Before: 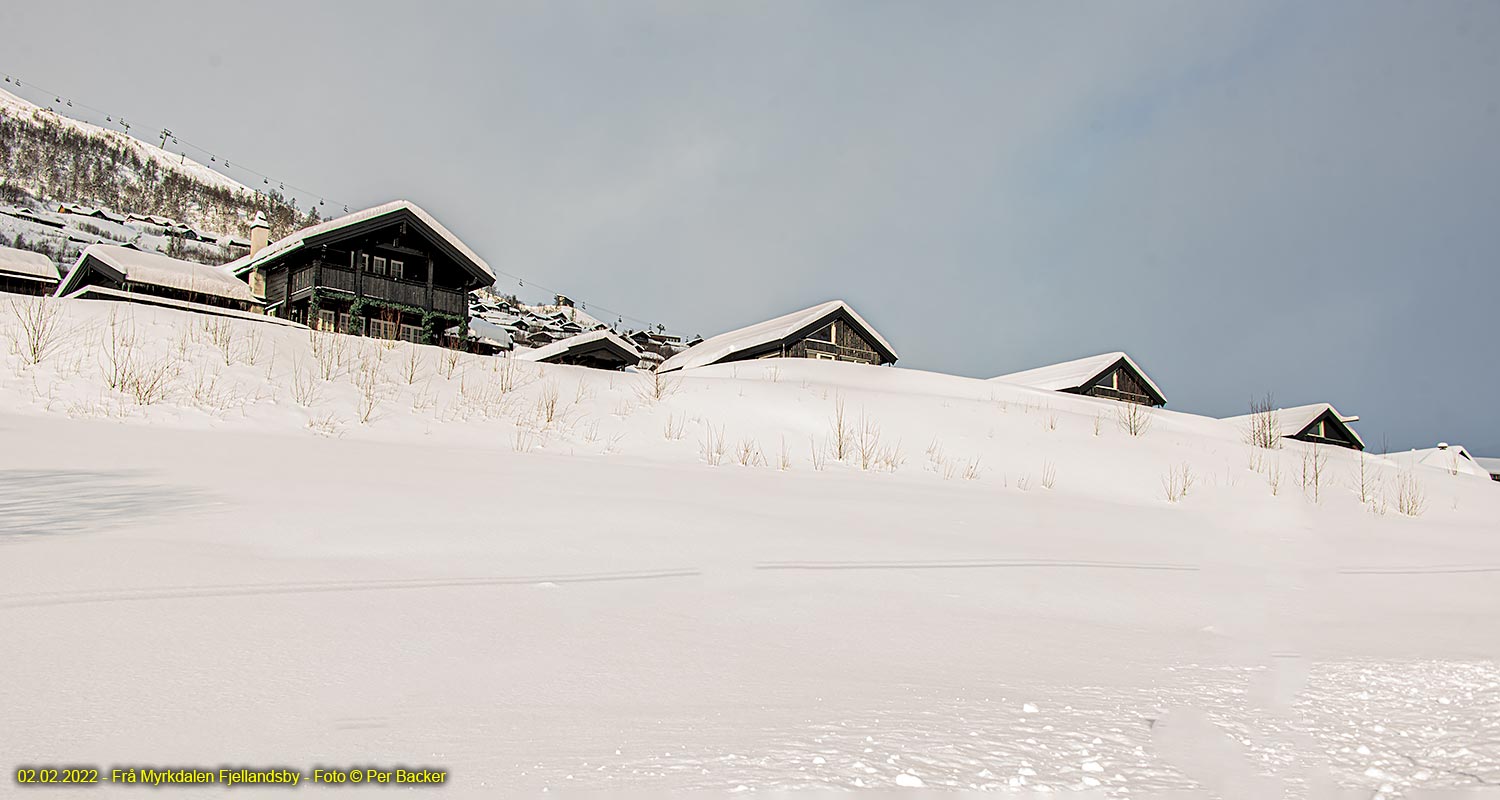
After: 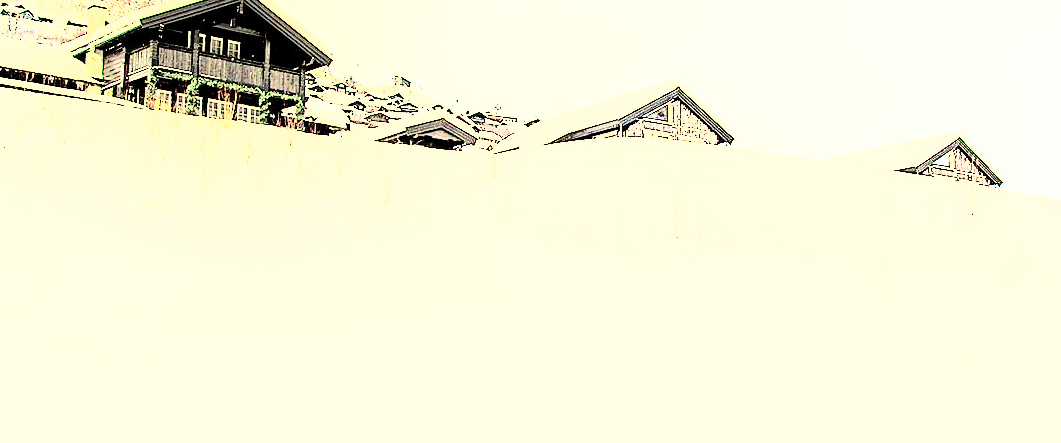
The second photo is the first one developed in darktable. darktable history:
levels: levels [0.012, 0.367, 0.697]
velvia: on, module defaults
crop: left 10.933%, top 27.542%, right 18.311%, bottom 17.052%
shadows and highlights: highlights 69.81, soften with gaussian
exposure: black level correction 0.001, exposure 0.5 EV, compensate highlight preservation false
tone curve: curves: ch0 [(0, 0) (0.003, 0.028) (0.011, 0.028) (0.025, 0.026) (0.044, 0.036) (0.069, 0.06) (0.1, 0.101) (0.136, 0.15) (0.177, 0.203) (0.224, 0.271) (0.277, 0.345) (0.335, 0.422) (0.399, 0.515) (0.468, 0.611) (0.543, 0.716) (0.623, 0.826) (0.709, 0.942) (0.801, 0.992) (0.898, 1) (1, 1)], color space Lab, independent channels, preserve colors none
color balance rgb: highlights gain › chroma 7.902%, highlights gain › hue 81.22°, perceptual saturation grading › global saturation 39.997%, global vibrance 20%
color correction: highlights b* -0.041
